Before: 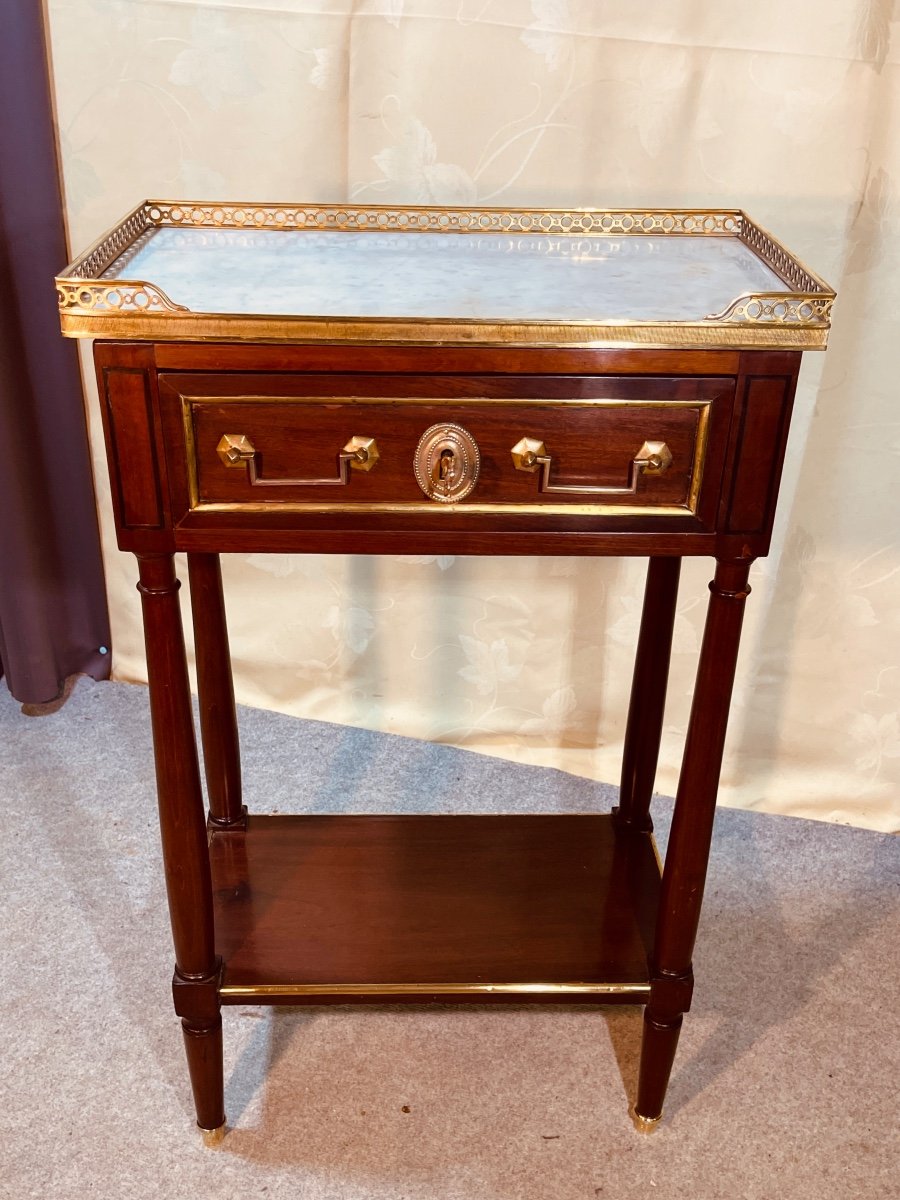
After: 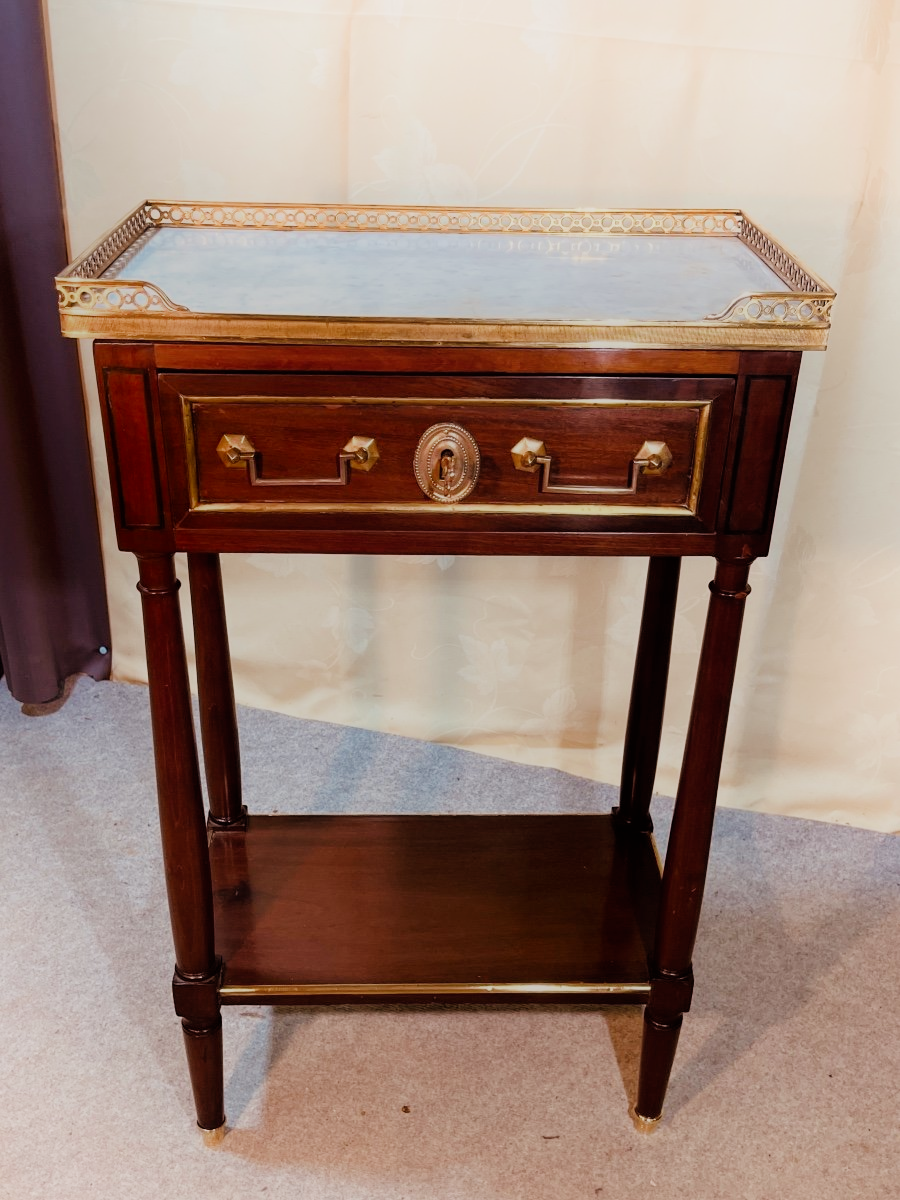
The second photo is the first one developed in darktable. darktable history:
shadows and highlights: shadows -54.38, highlights 84.2, soften with gaussian
filmic rgb: black relative exposure -7.09 EV, white relative exposure 5.39 EV, hardness 3.02, add noise in highlights 0.001, preserve chrominance max RGB, color science v3 (2019), use custom middle-gray values true, contrast in highlights soft
